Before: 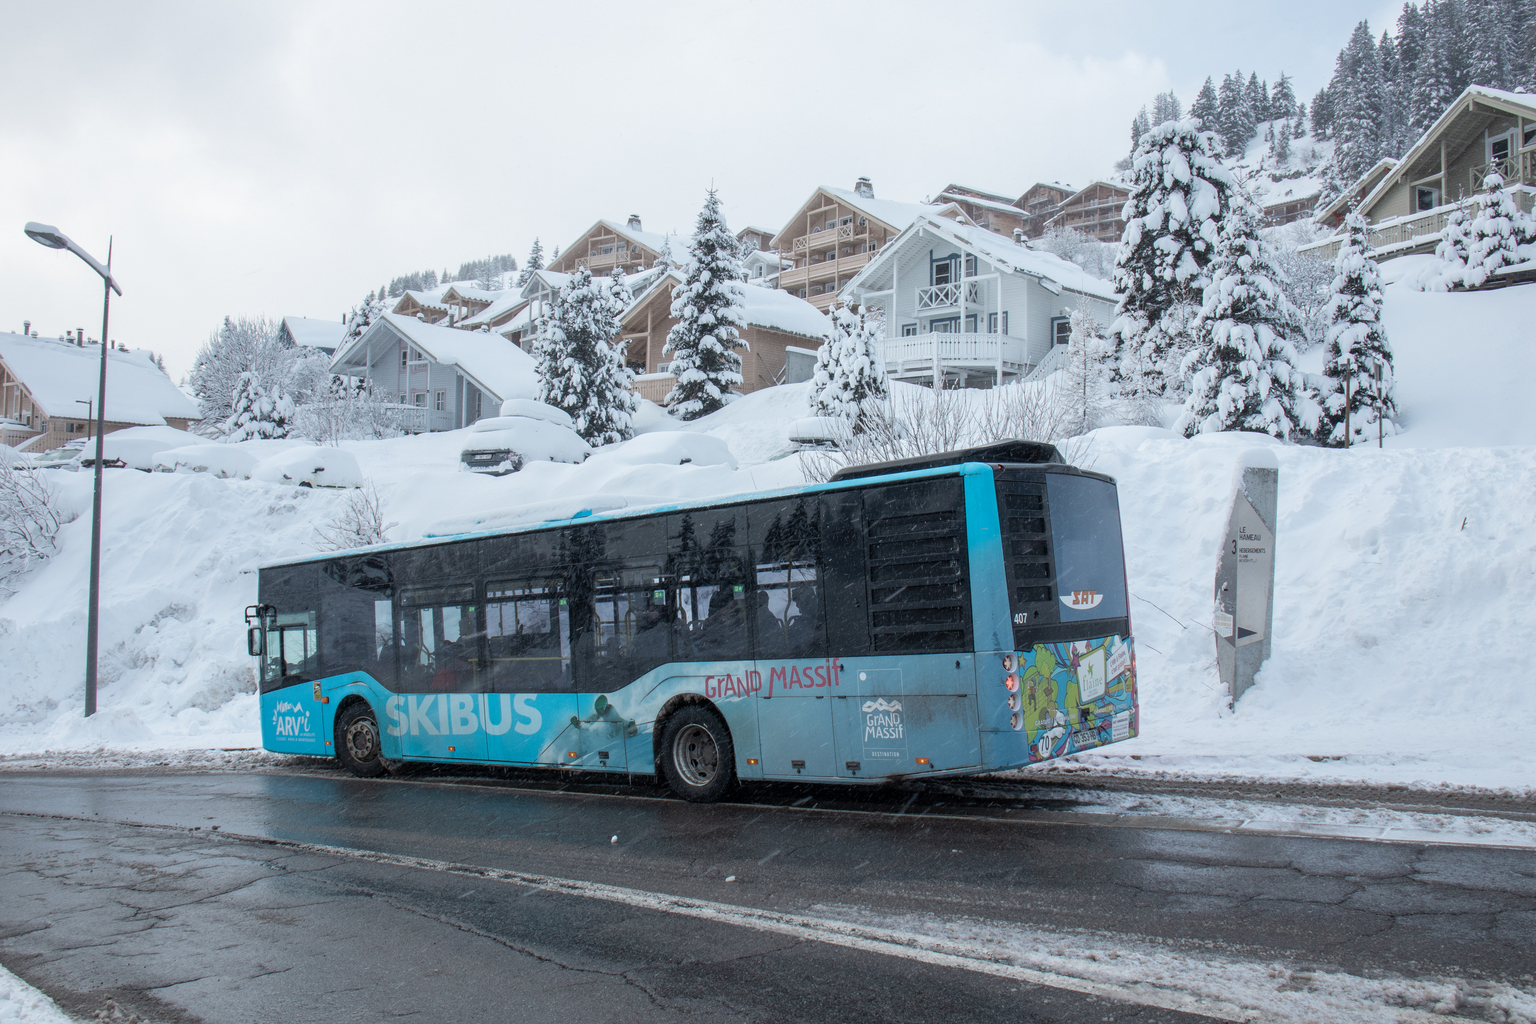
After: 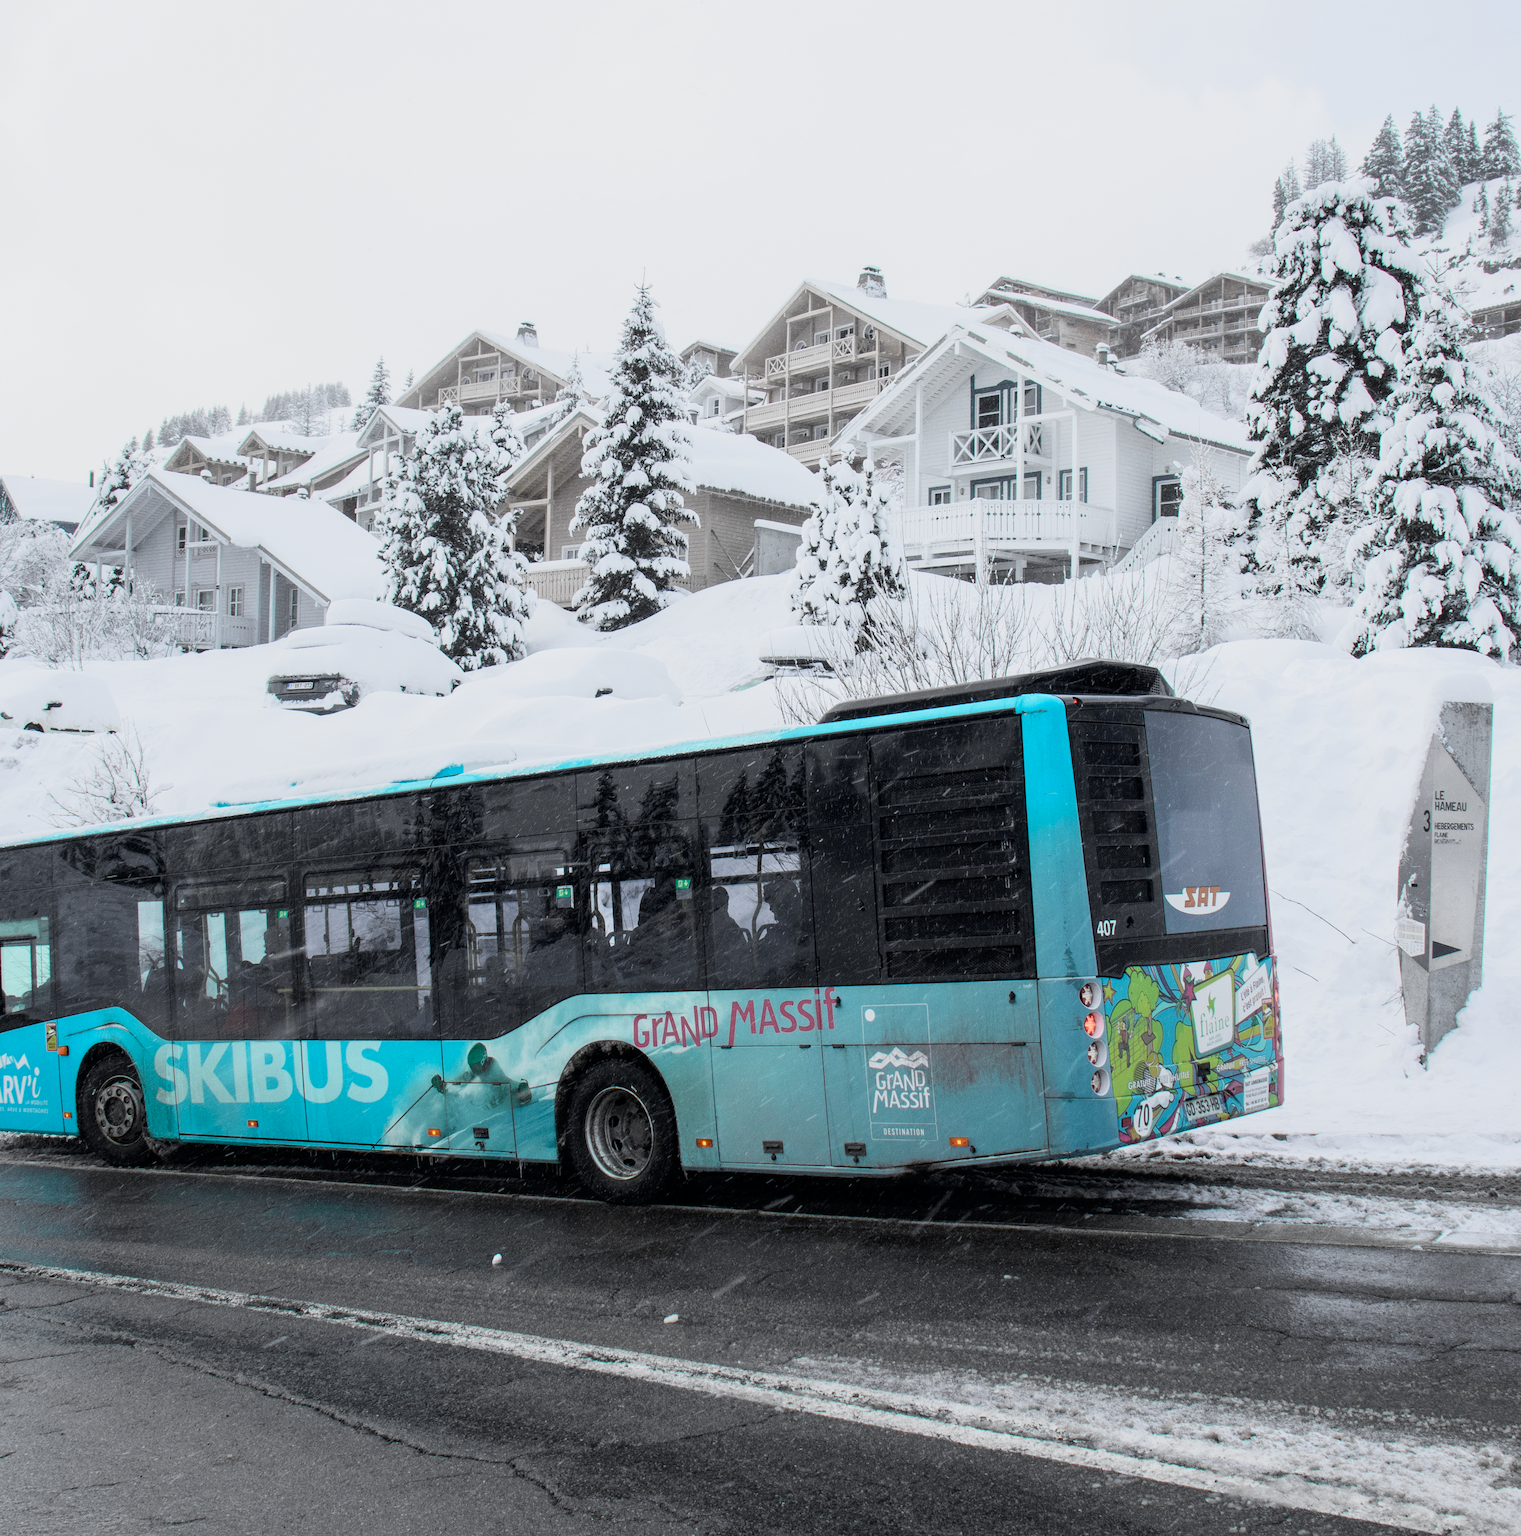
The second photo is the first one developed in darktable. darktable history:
tone curve: curves: ch0 [(0, 0) (0.078, 0.029) (0.265, 0.241) (0.507, 0.56) (0.744, 0.826) (1, 0.948)]; ch1 [(0, 0) (0.346, 0.307) (0.418, 0.383) (0.46, 0.439) (0.482, 0.493) (0.502, 0.5) (0.517, 0.506) (0.55, 0.557) (0.601, 0.637) (0.666, 0.7) (1, 1)]; ch2 [(0, 0) (0.346, 0.34) (0.431, 0.45) (0.485, 0.494) (0.5, 0.498) (0.508, 0.499) (0.532, 0.546) (0.579, 0.628) (0.625, 0.668) (1, 1)], color space Lab, independent channels, preserve colors none
crop and rotate: left 18.442%, right 15.508%
